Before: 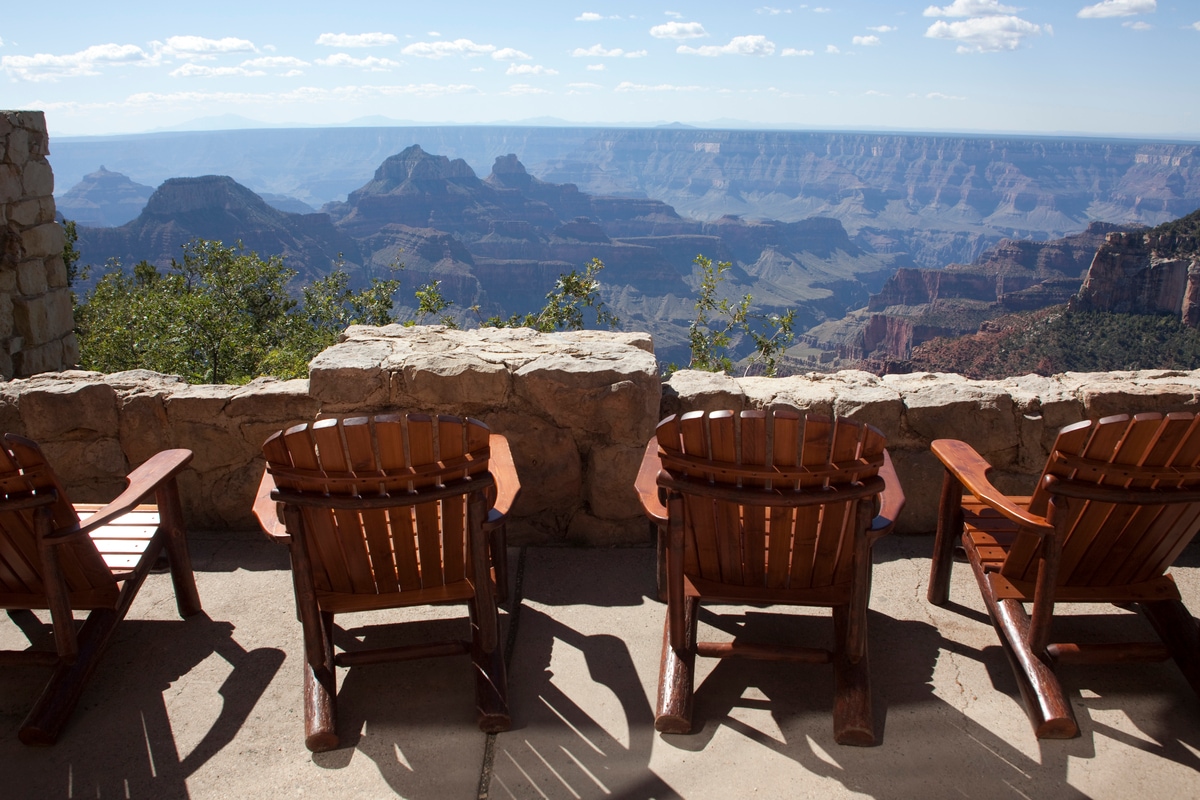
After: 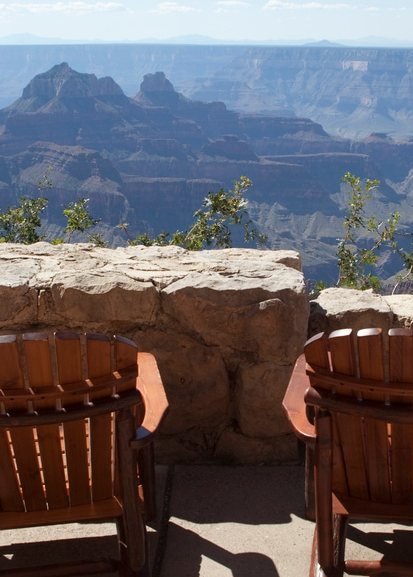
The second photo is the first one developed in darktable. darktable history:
crop and rotate: left 29.379%, top 10.277%, right 36.157%, bottom 17.527%
